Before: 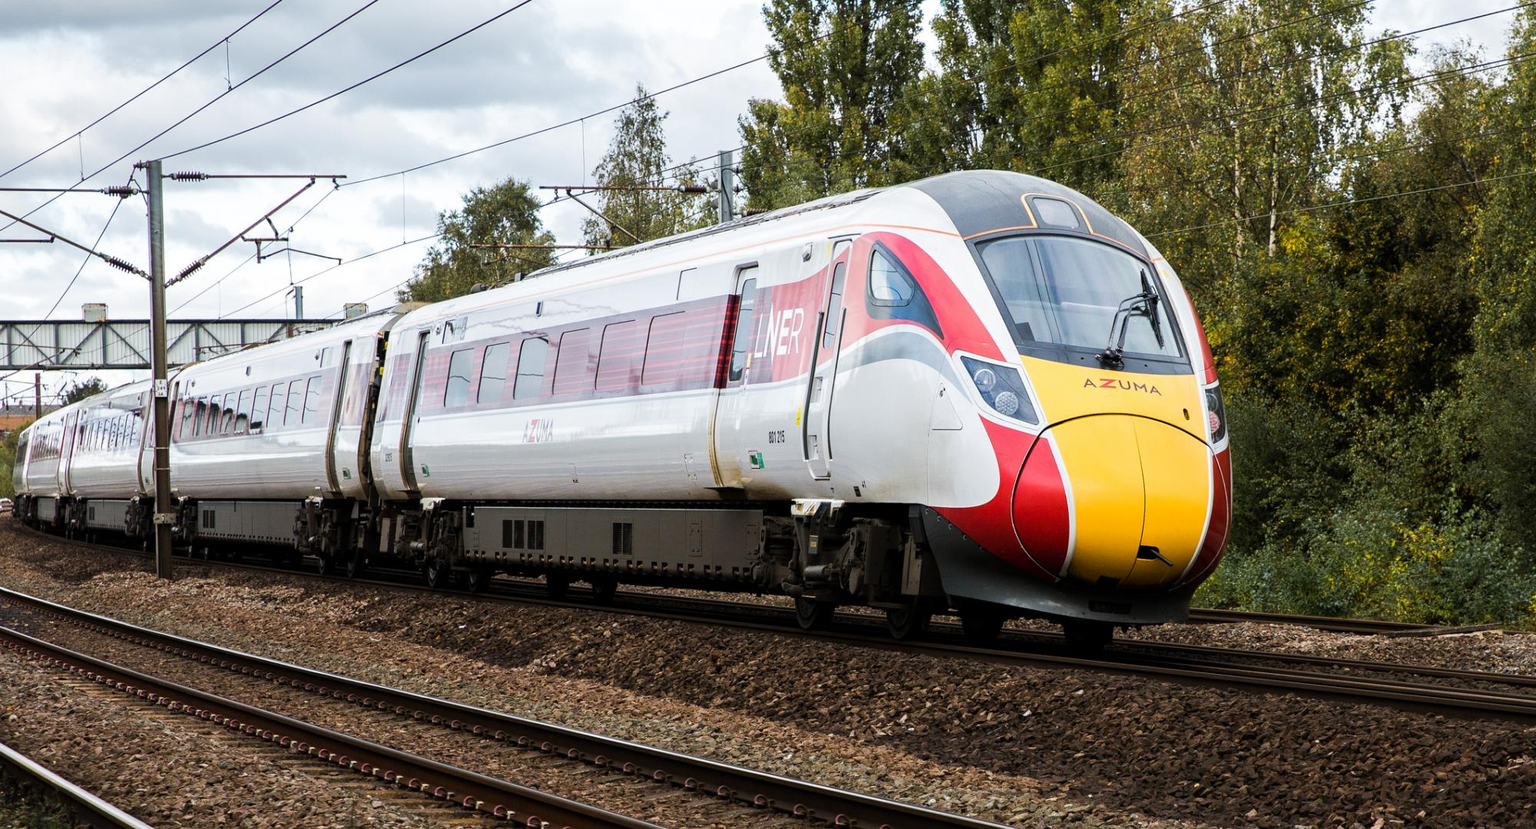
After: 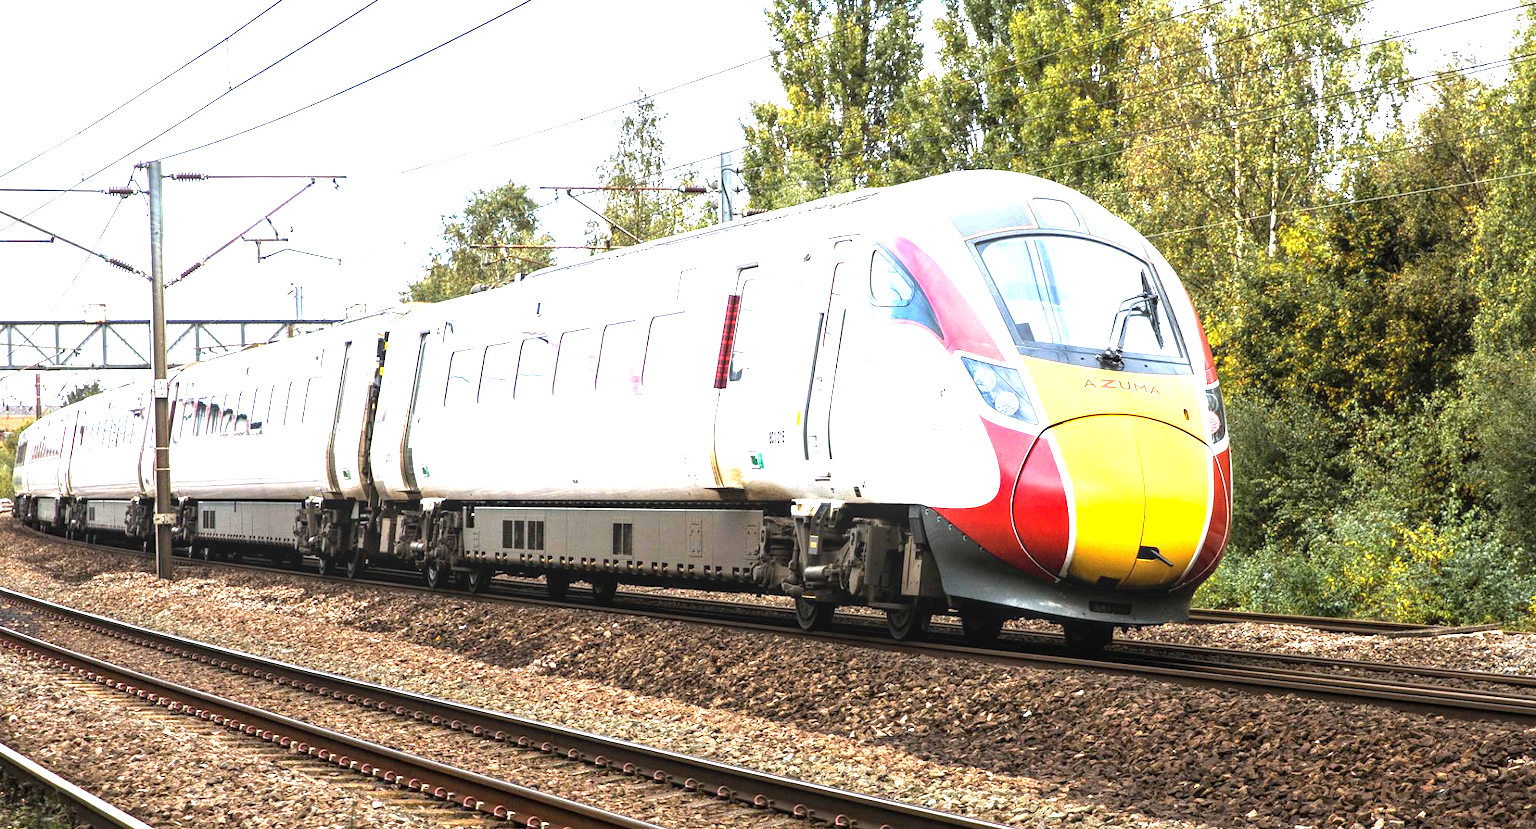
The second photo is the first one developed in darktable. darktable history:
local contrast: on, module defaults
exposure: black level correction 0, exposure 1.741 EV, compensate exposure bias true, compensate highlight preservation false
